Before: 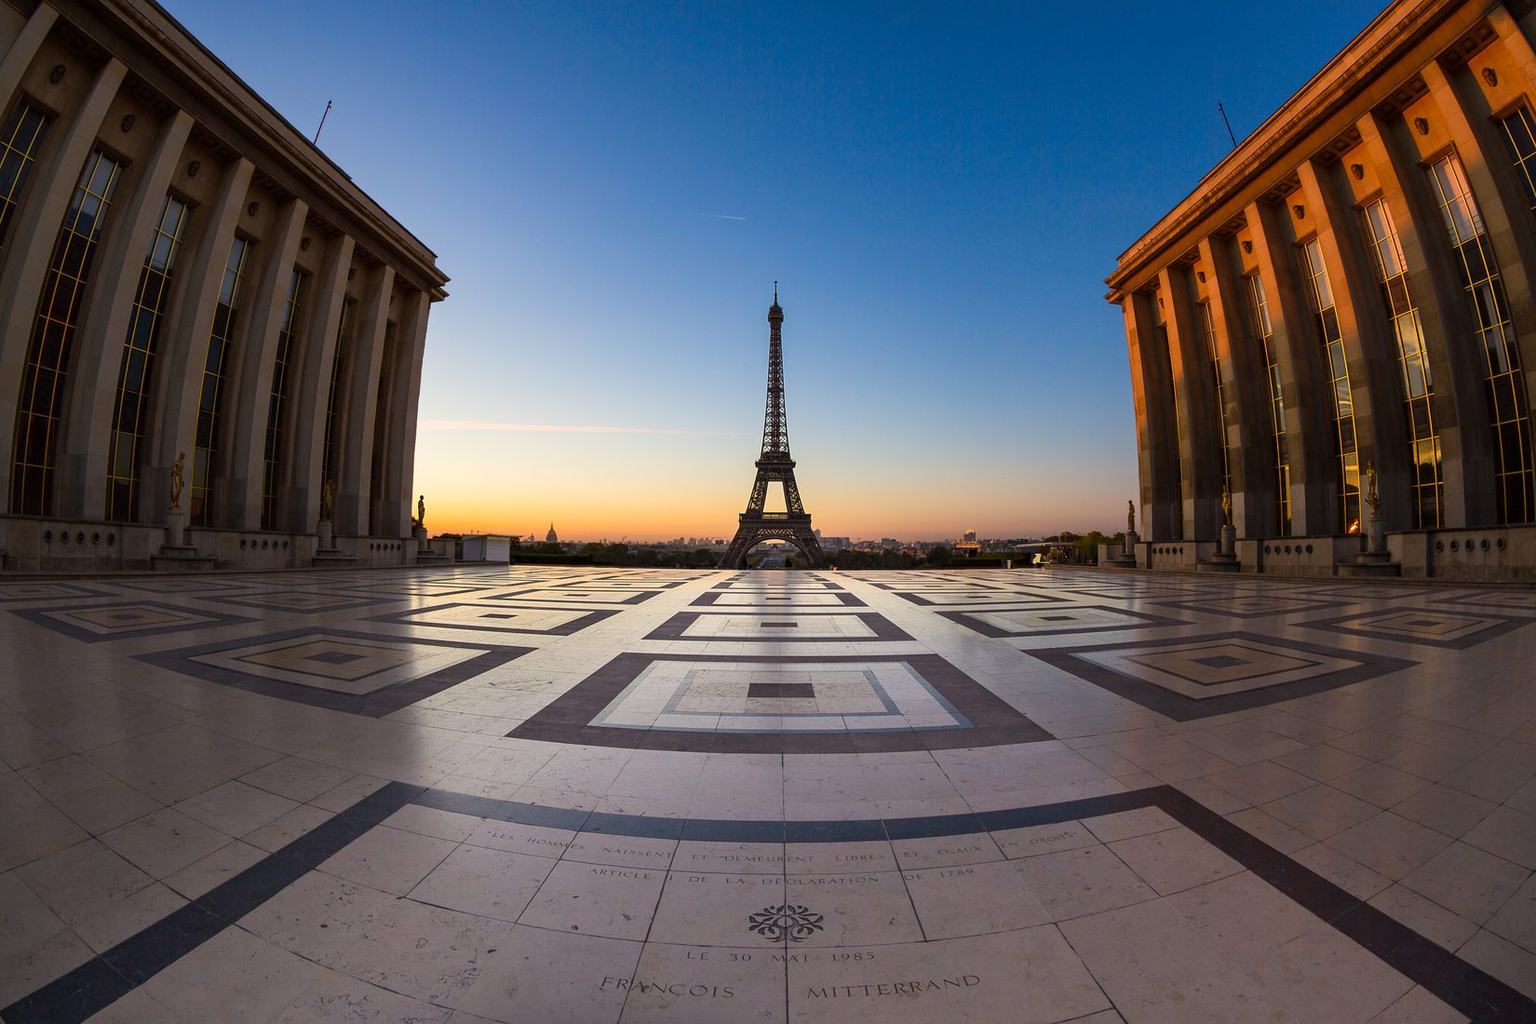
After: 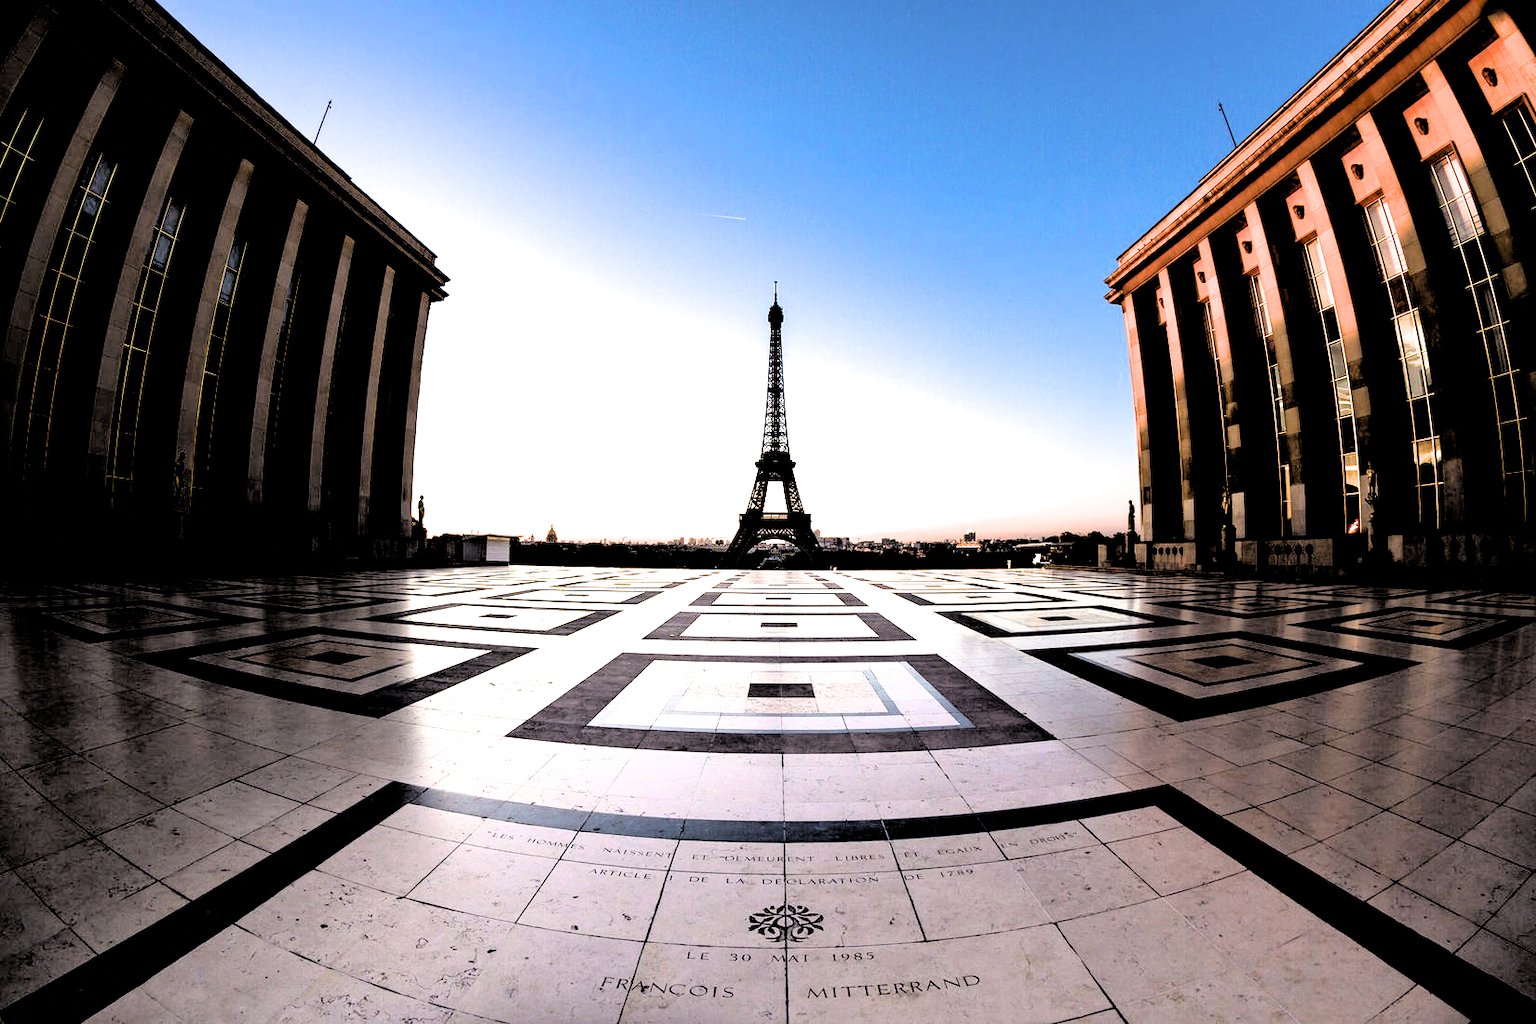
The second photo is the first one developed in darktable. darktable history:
filmic rgb: black relative exposure -1.04 EV, white relative exposure 2.05 EV, hardness 1.49, contrast 2.244, color science v6 (2022)
exposure: black level correction 0, exposure 1.104 EV, compensate highlight preservation false
